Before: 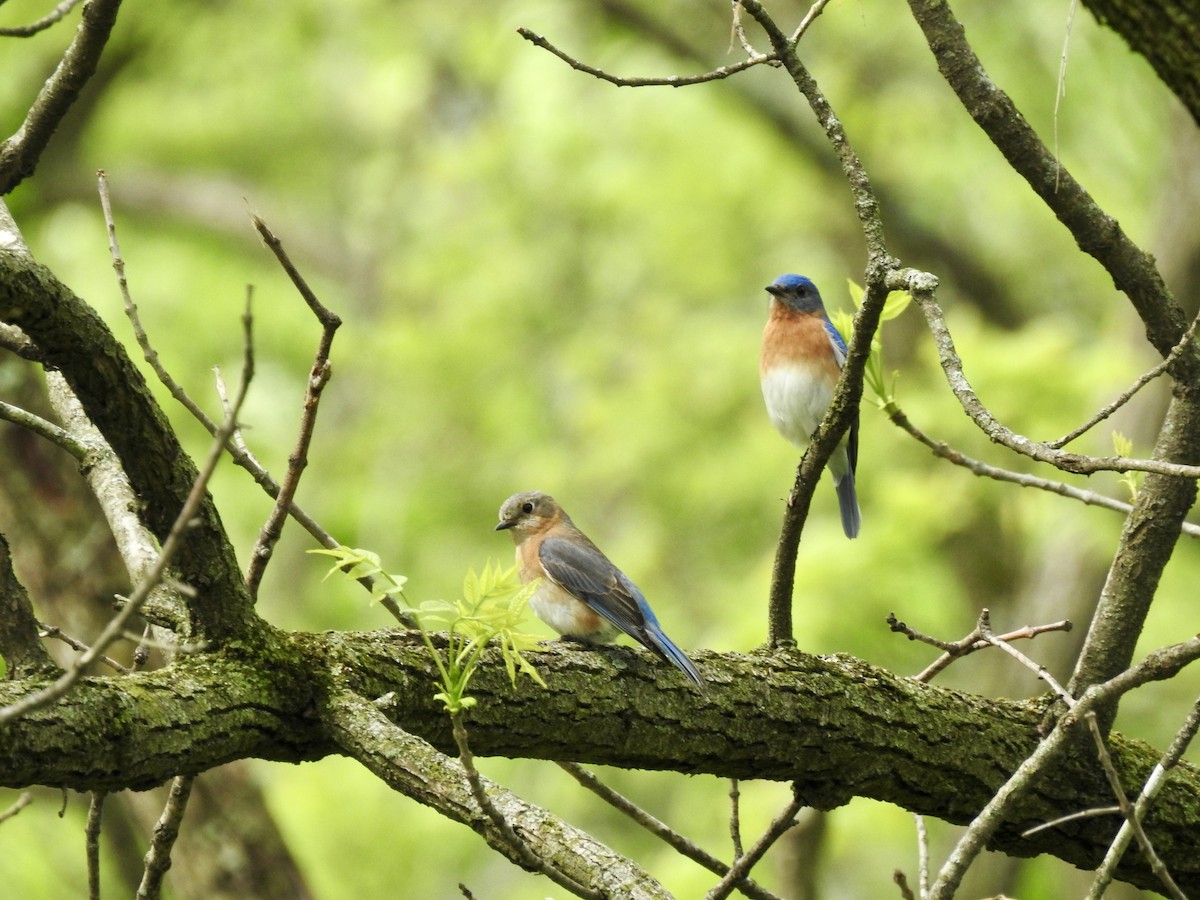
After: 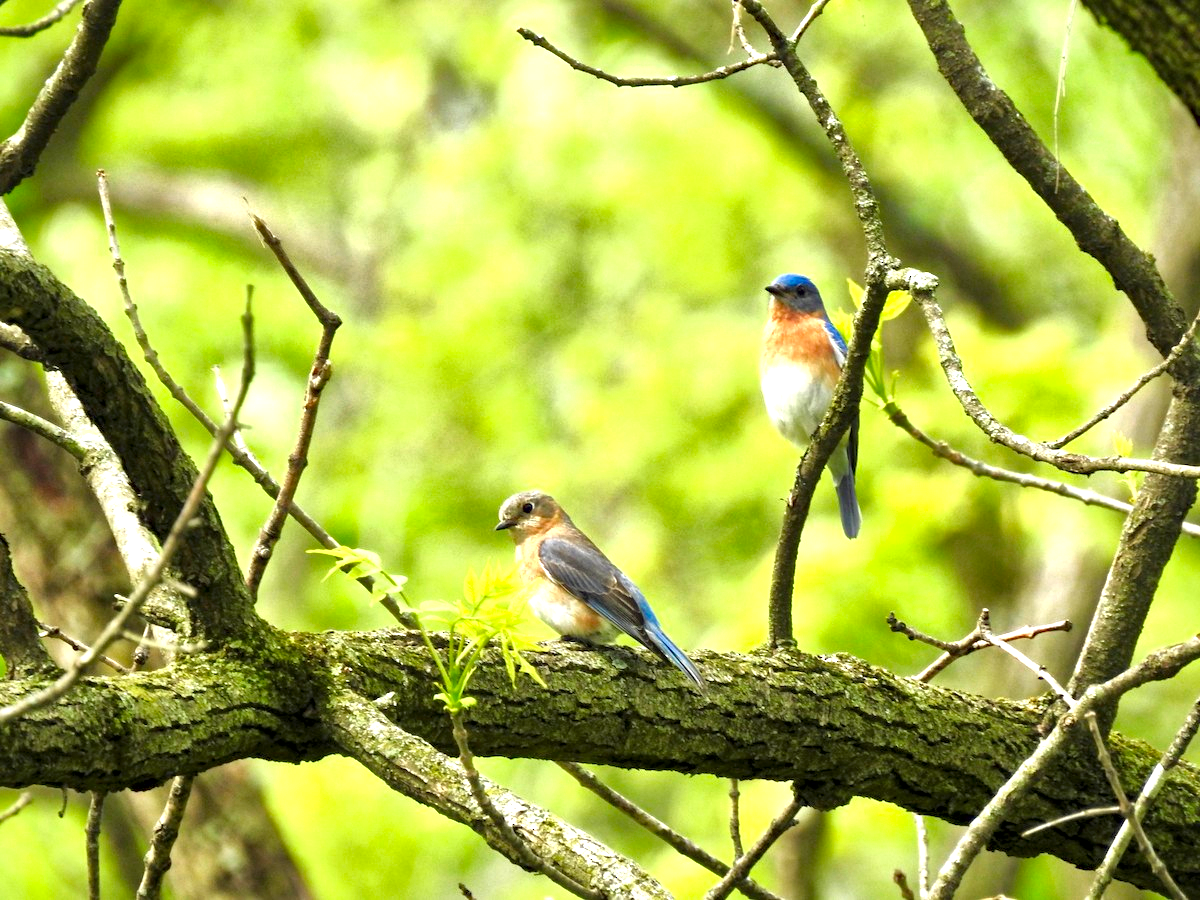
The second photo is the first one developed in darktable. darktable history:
haze removal: compatibility mode true, adaptive false
color zones: curves: ch0 [(0, 0.465) (0.092, 0.596) (0.289, 0.464) (0.429, 0.453) (0.571, 0.464) (0.714, 0.455) (0.857, 0.462) (1, 0.465)]
local contrast: mode bilateral grid, contrast 20, coarseness 51, detail 178%, midtone range 0.2
exposure: exposure 0.923 EV, compensate highlight preservation false
